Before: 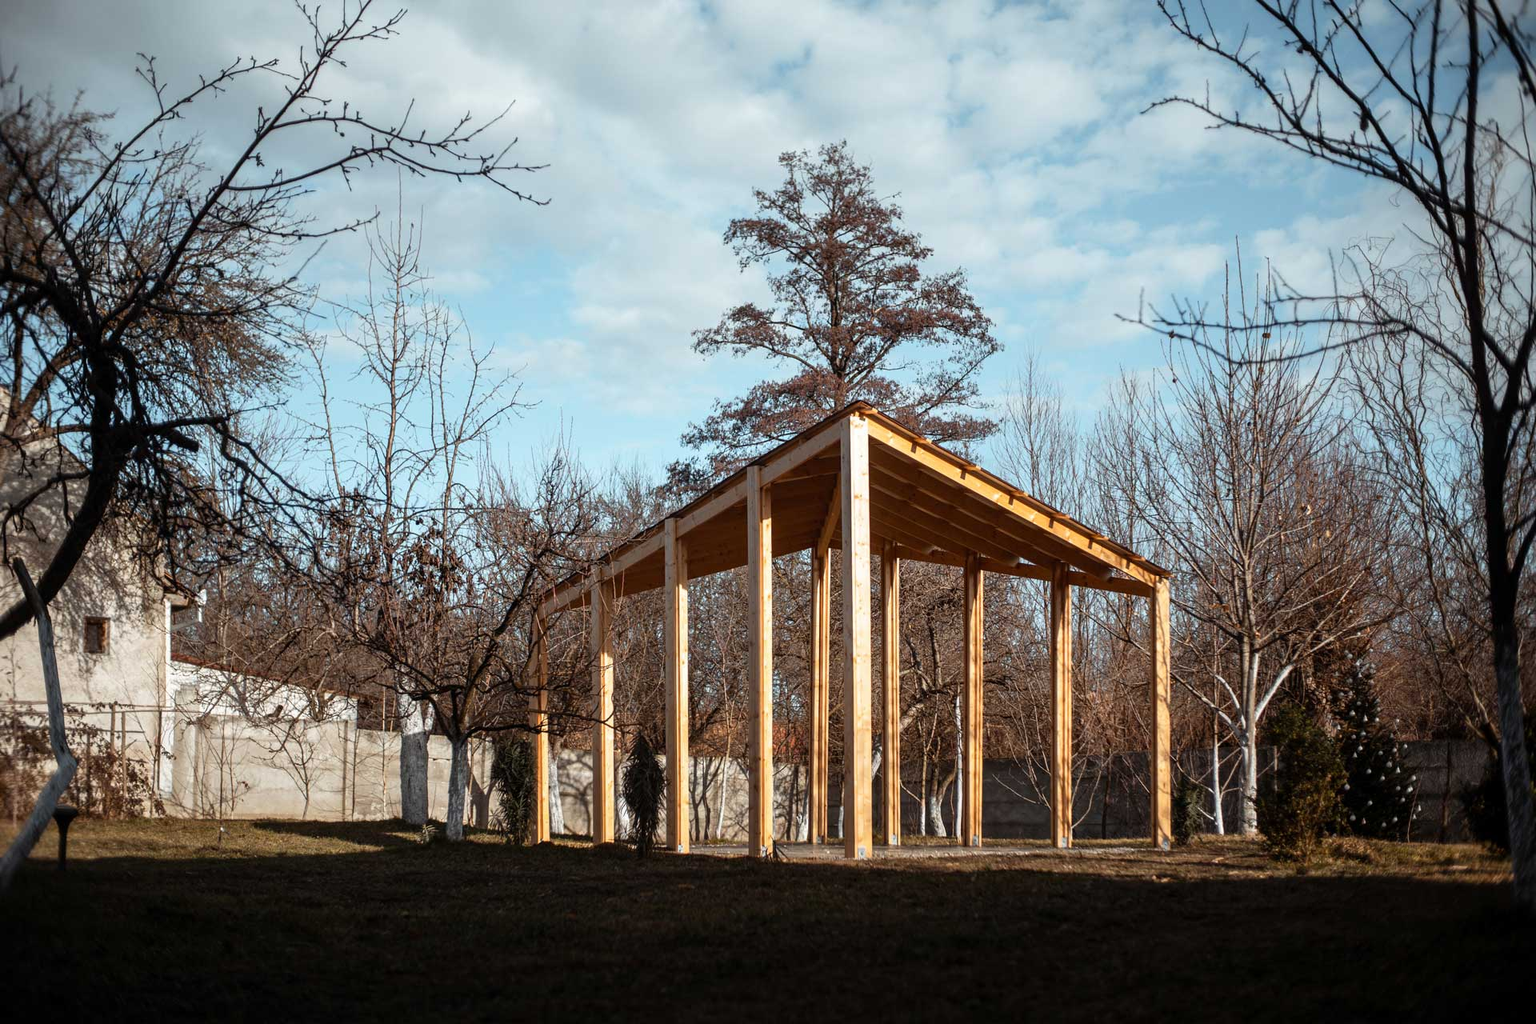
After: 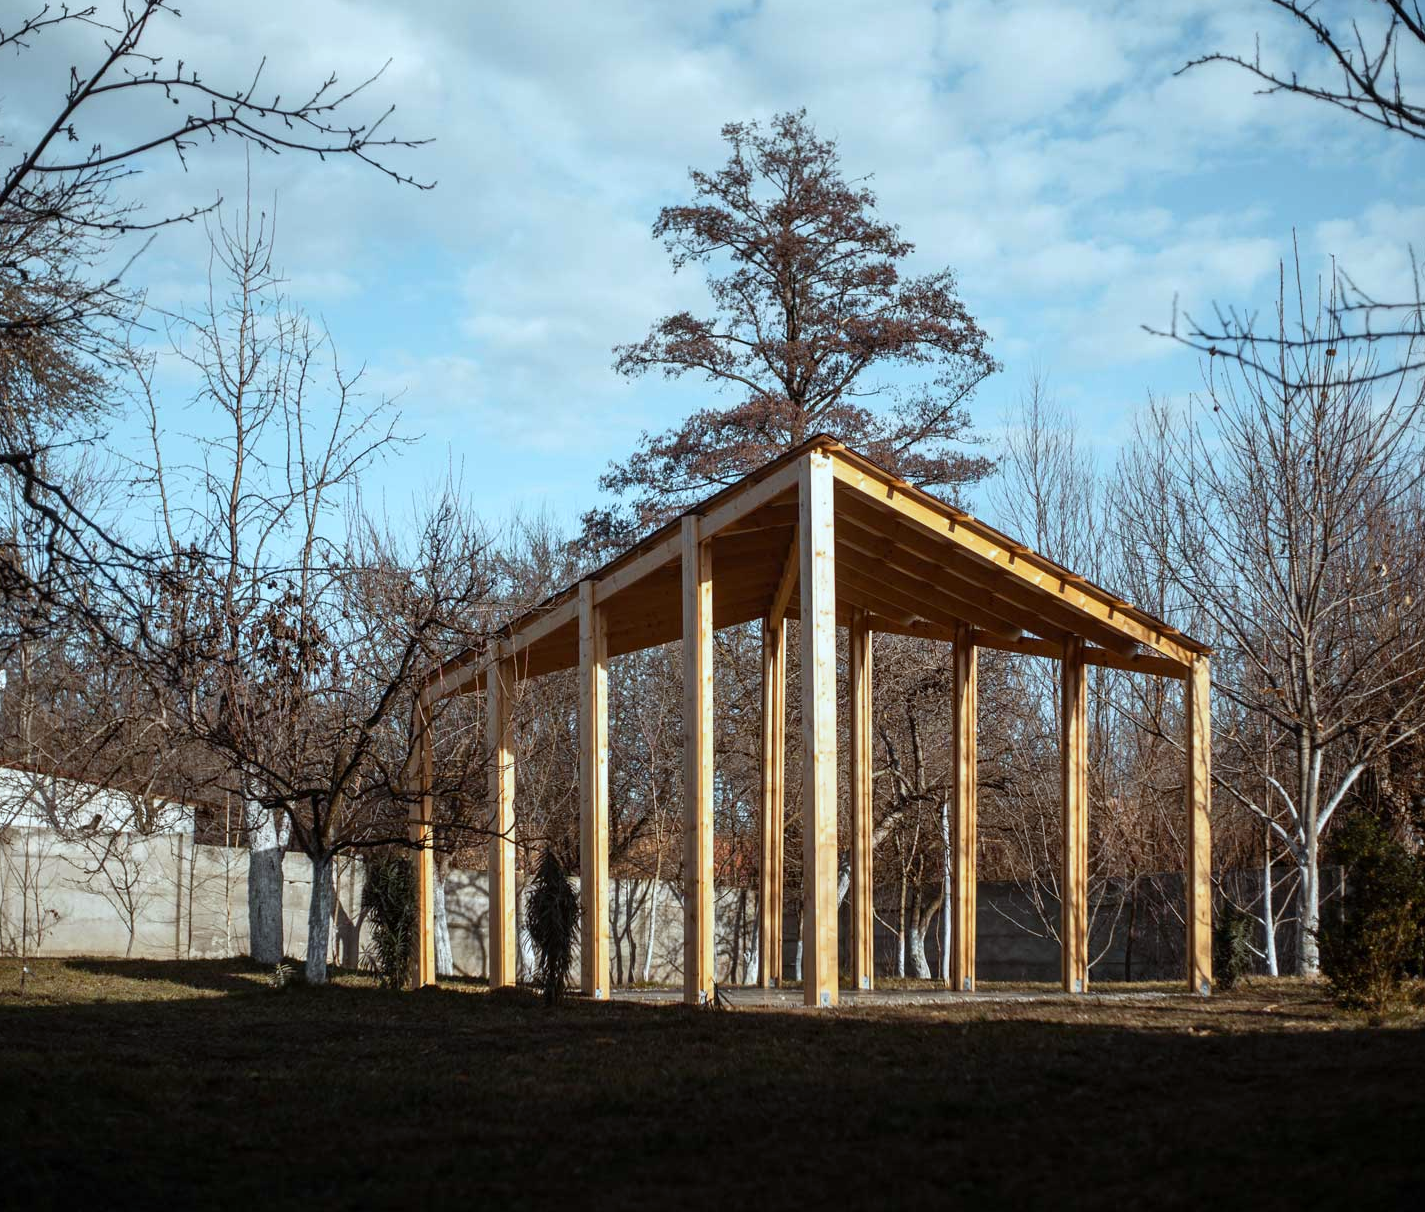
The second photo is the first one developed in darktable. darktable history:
white balance: red 0.925, blue 1.046
crop and rotate: left 13.15%, top 5.251%, right 12.609%
